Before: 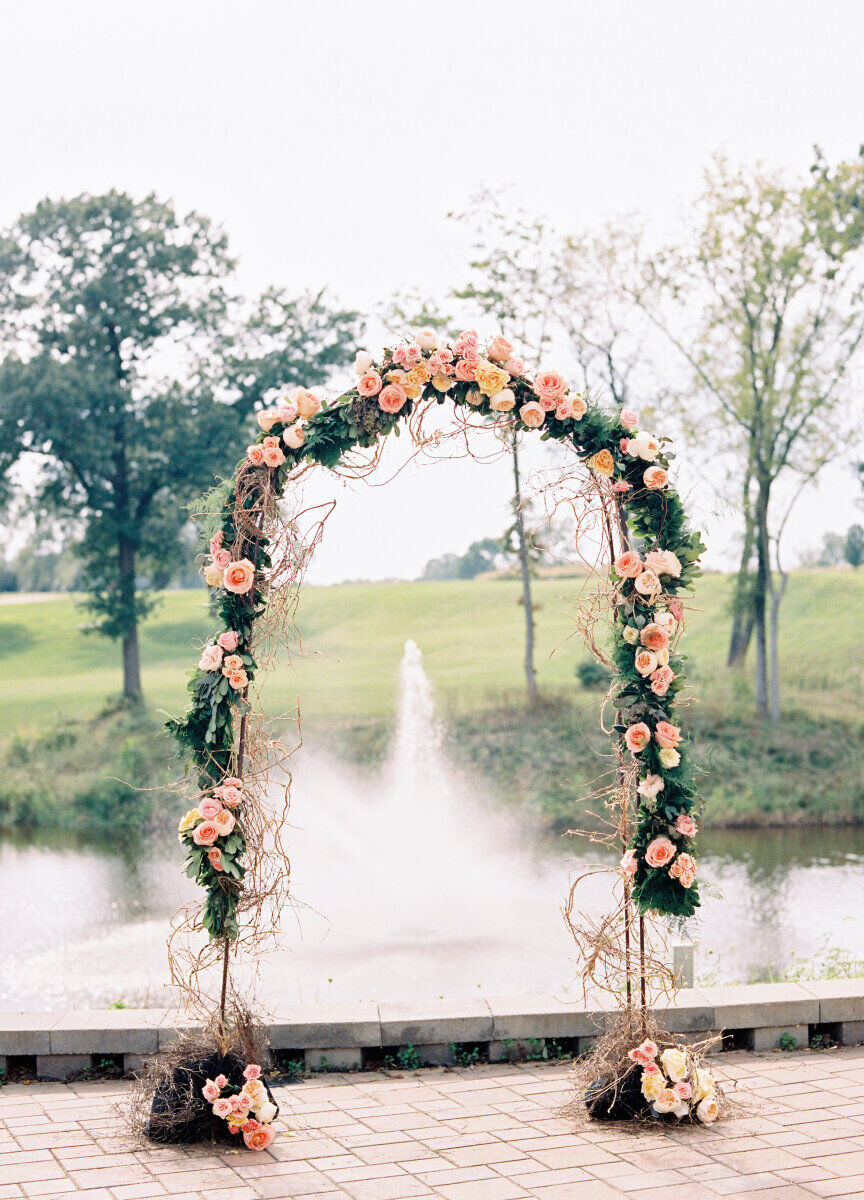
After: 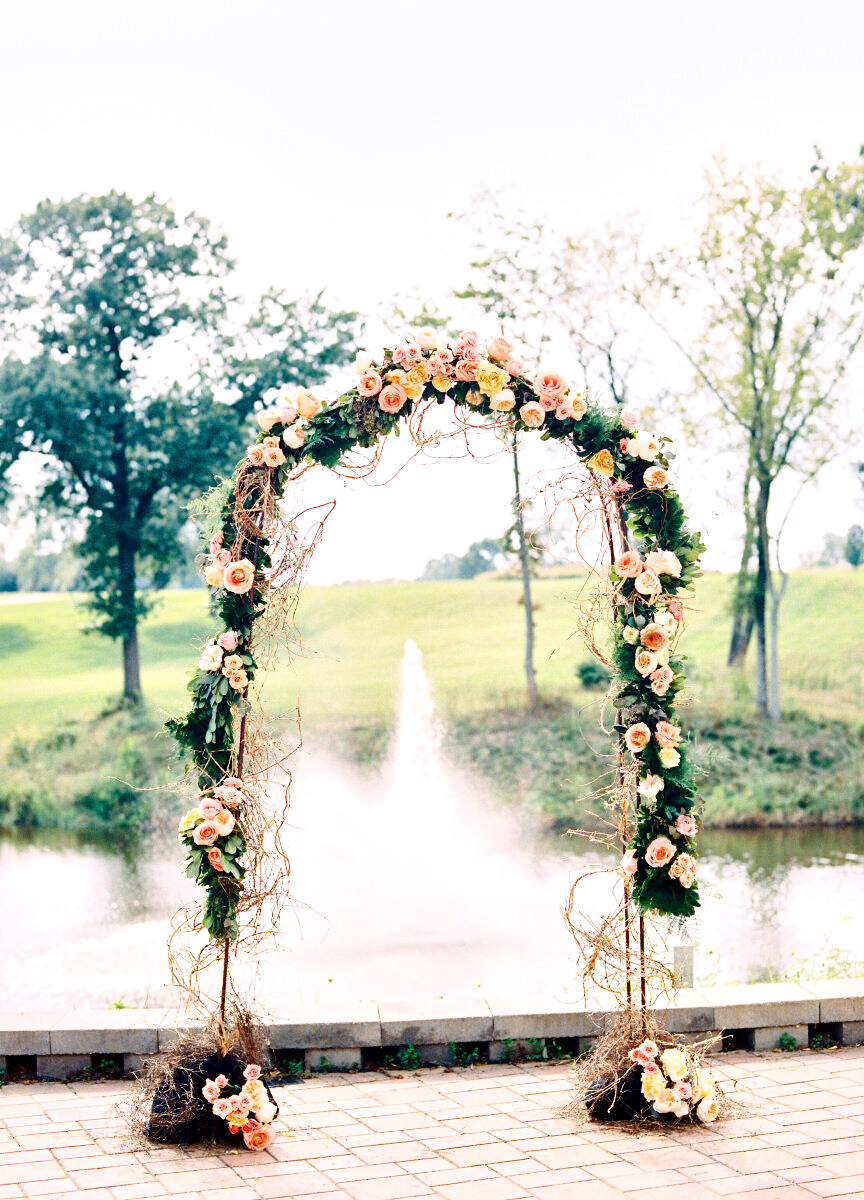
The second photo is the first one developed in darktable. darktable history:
local contrast: mode bilateral grid, contrast 26, coarseness 59, detail 152%, midtone range 0.2
contrast brightness saturation: contrast 0.285
color balance rgb: power › luminance 1.564%, perceptual saturation grading › global saturation 20%, perceptual saturation grading › highlights -14.426%, perceptual saturation grading › shadows 49.854%, perceptual brilliance grading › mid-tones 10.541%, perceptual brilliance grading › shadows 15.664%, global vibrance 20%
color zones: curves: ch0 [(0, 0.5) (0.143, 0.5) (0.286, 0.5) (0.429, 0.5) (0.571, 0.5) (0.714, 0.476) (0.857, 0.5) (1, 0.5)]; ch2 [(0, 0.5) (0.143, 0.5) (0.286, 0.5) (0.429, 0.5) (0.571, 0.5) (0.714, 0.487) (0.857, 0.5) (1, 0.5)], mix 100.08%
